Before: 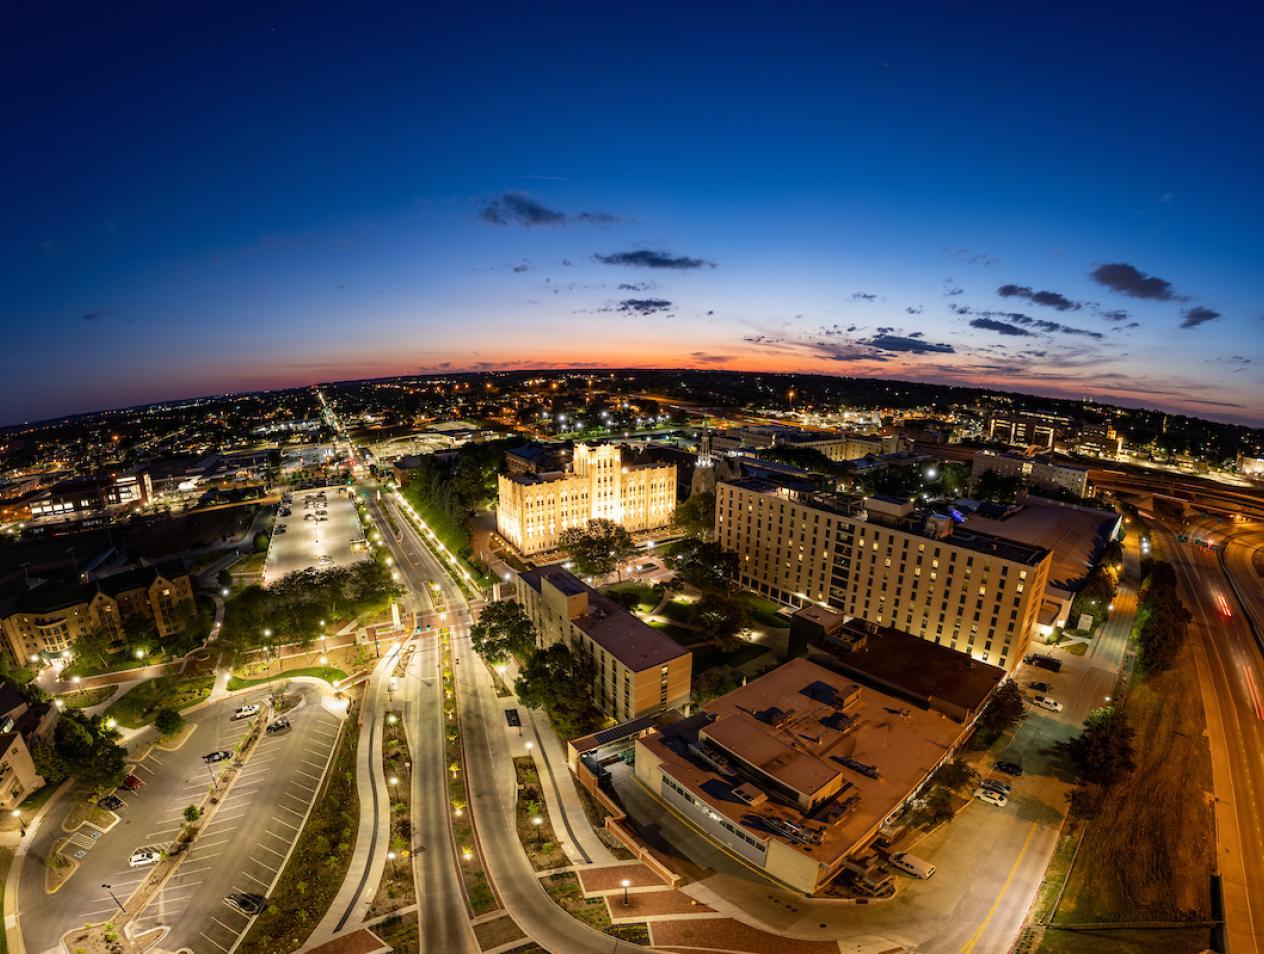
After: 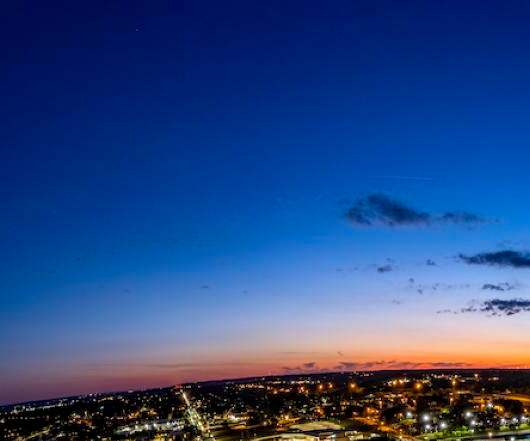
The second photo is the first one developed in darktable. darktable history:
crop and rotate: left 10.817%, top 0.062%, right 47.194%, bottom 53.626%
color balance rgb: global vibrance 42.74%
local contrast: detail 130%
